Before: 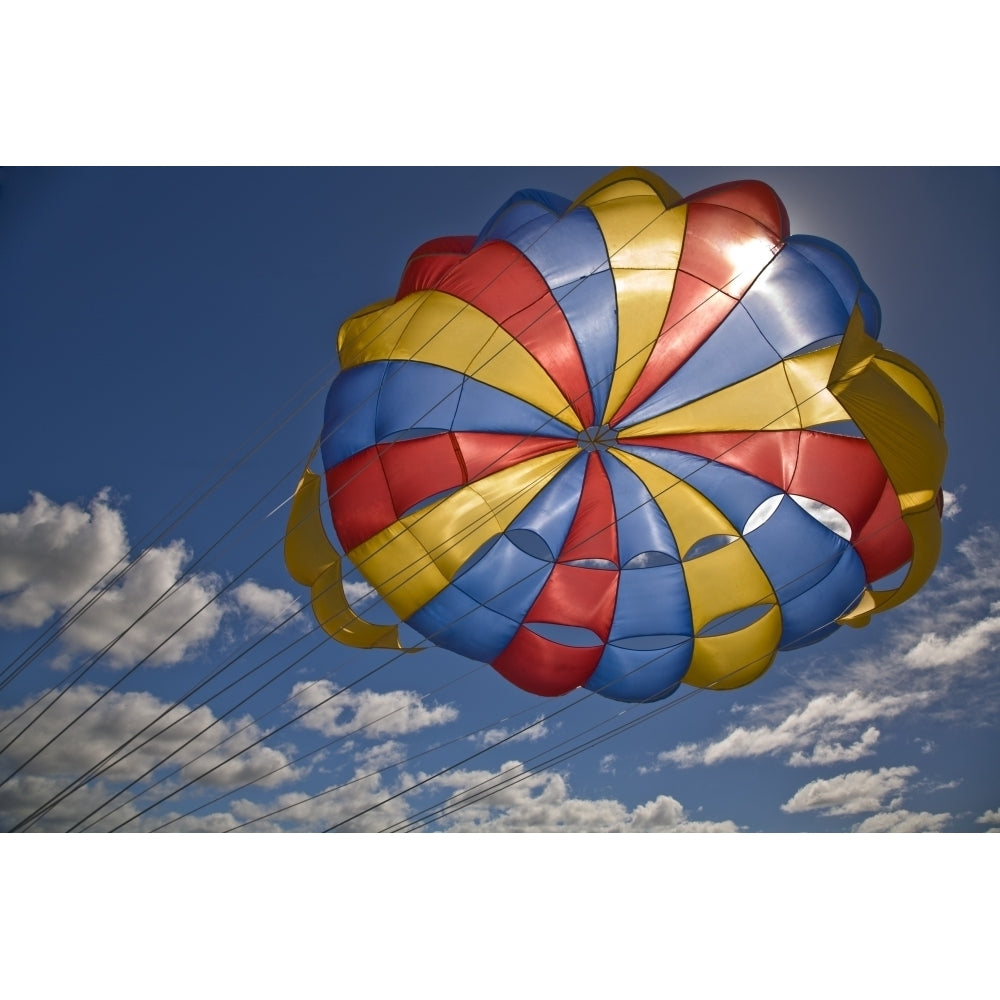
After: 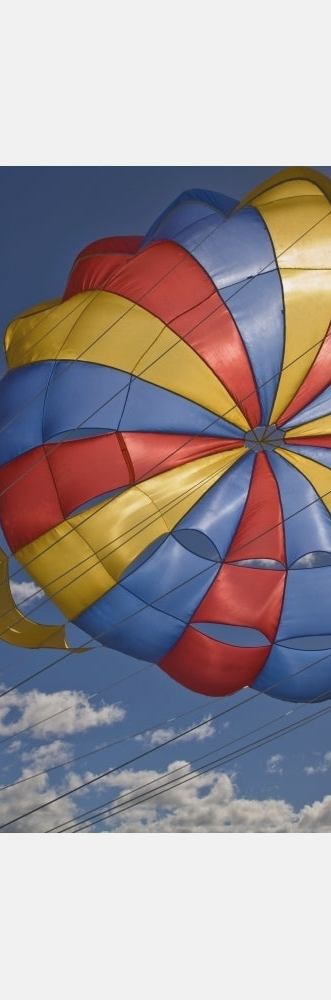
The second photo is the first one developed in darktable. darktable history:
crop: left 33.302%, right 33.55%
contrast brightness saturation: contrast -0.099, saturation -0.082
